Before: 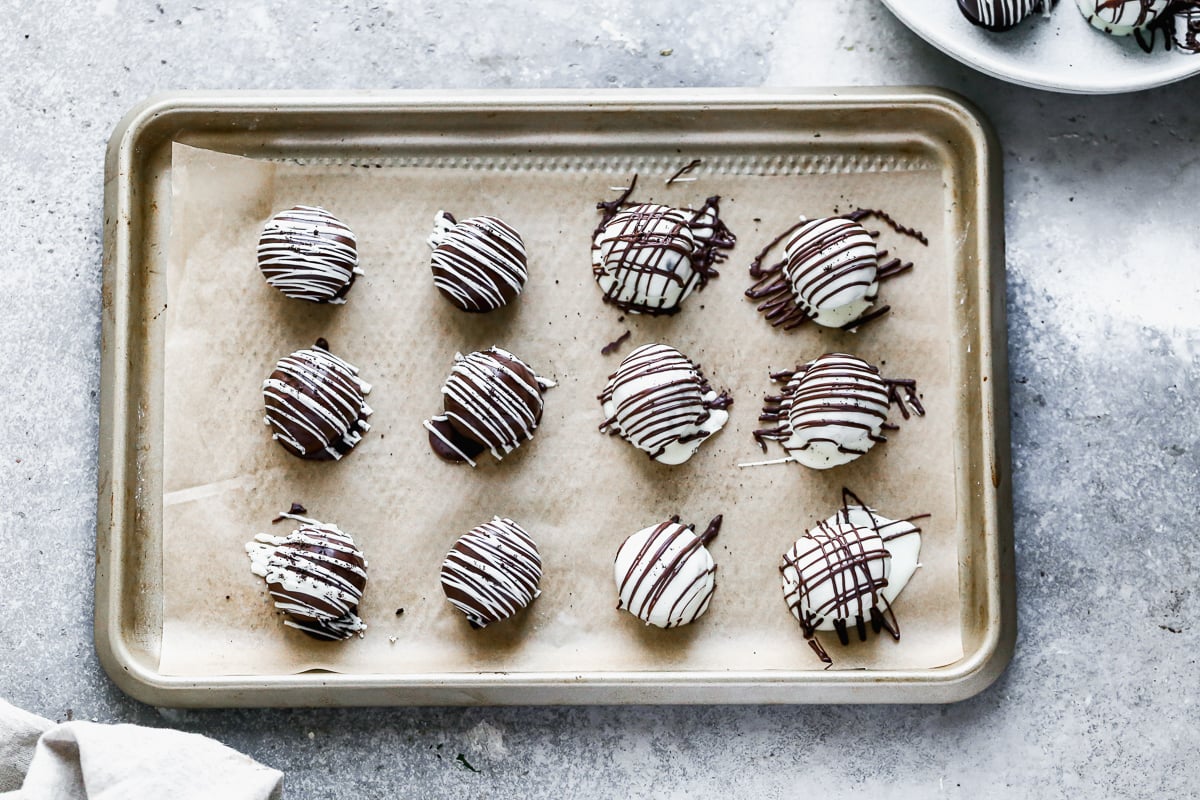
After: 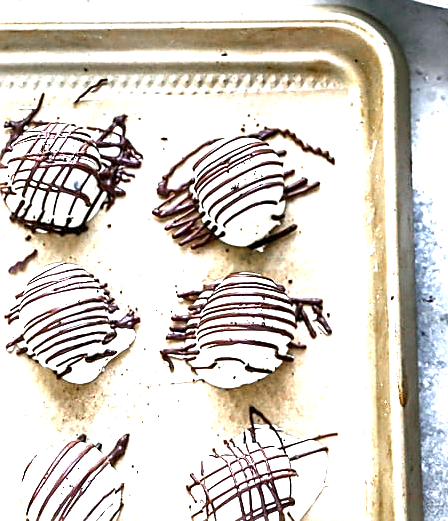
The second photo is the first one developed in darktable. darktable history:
crop and rotate: left 49.461%, top 10.14%, right 13.134%, bottom 24.687%
sharpen: on, module defaults
exposure: black level correction 0.001, exposure 1.73 EV, compensate highlight preservation false
